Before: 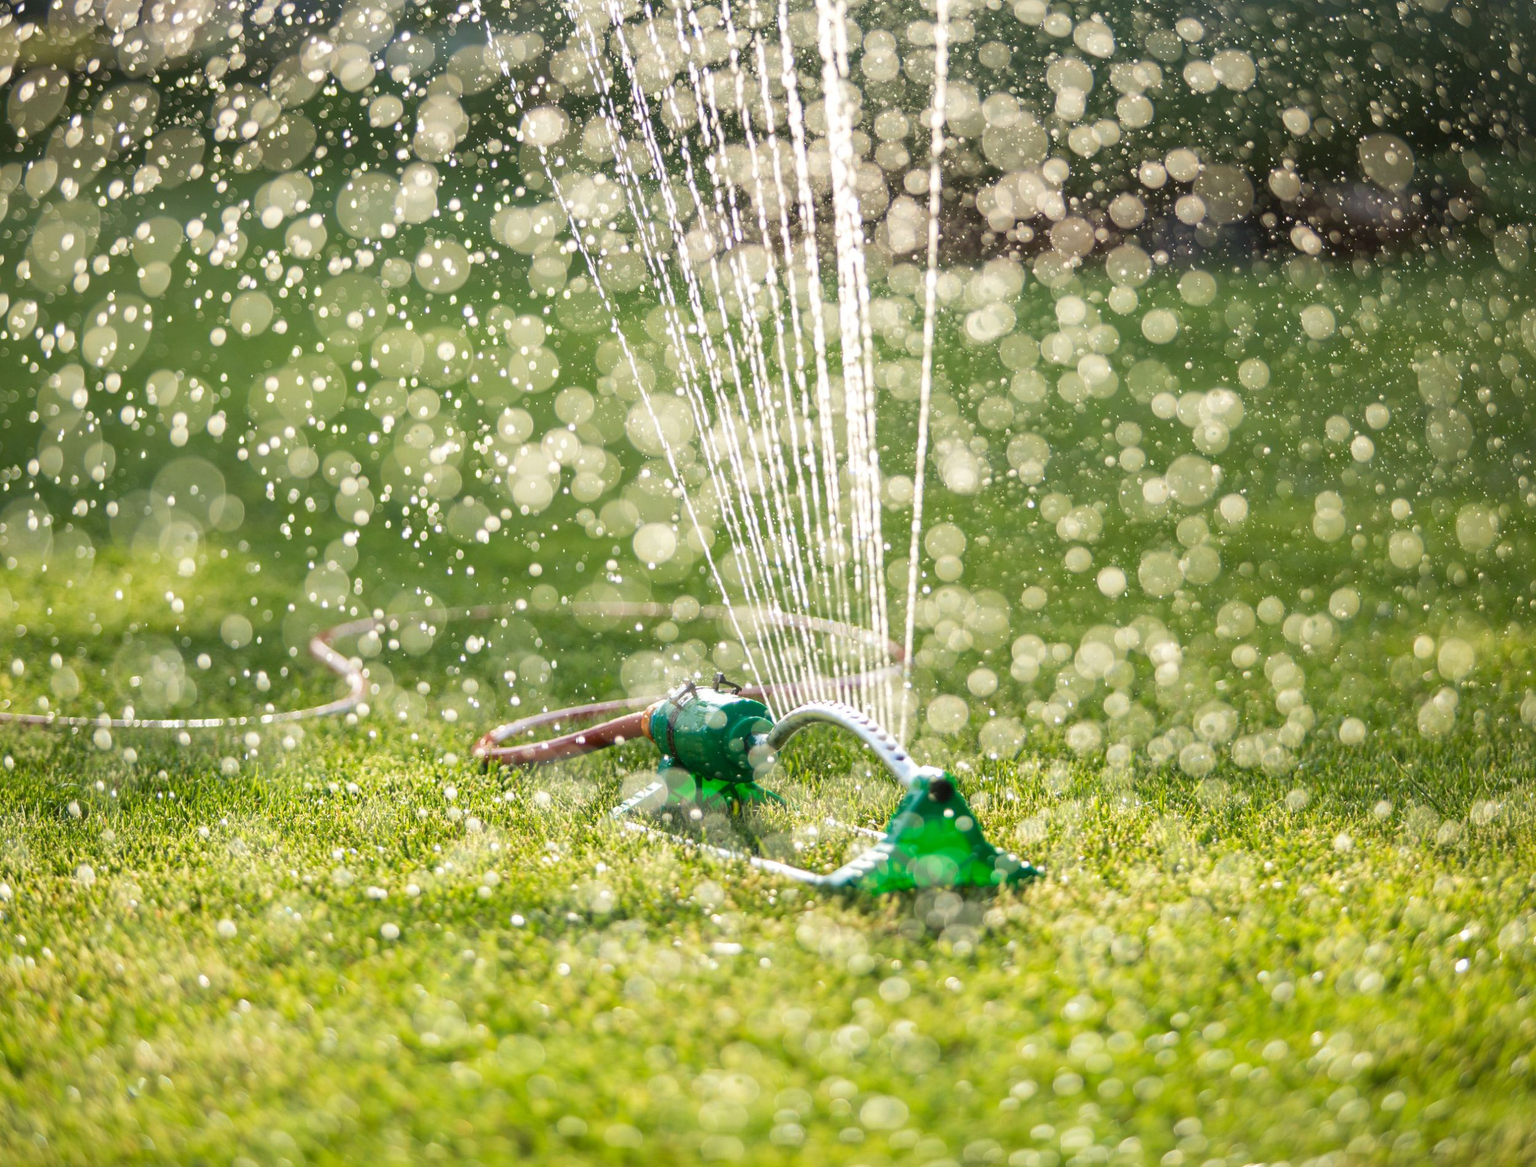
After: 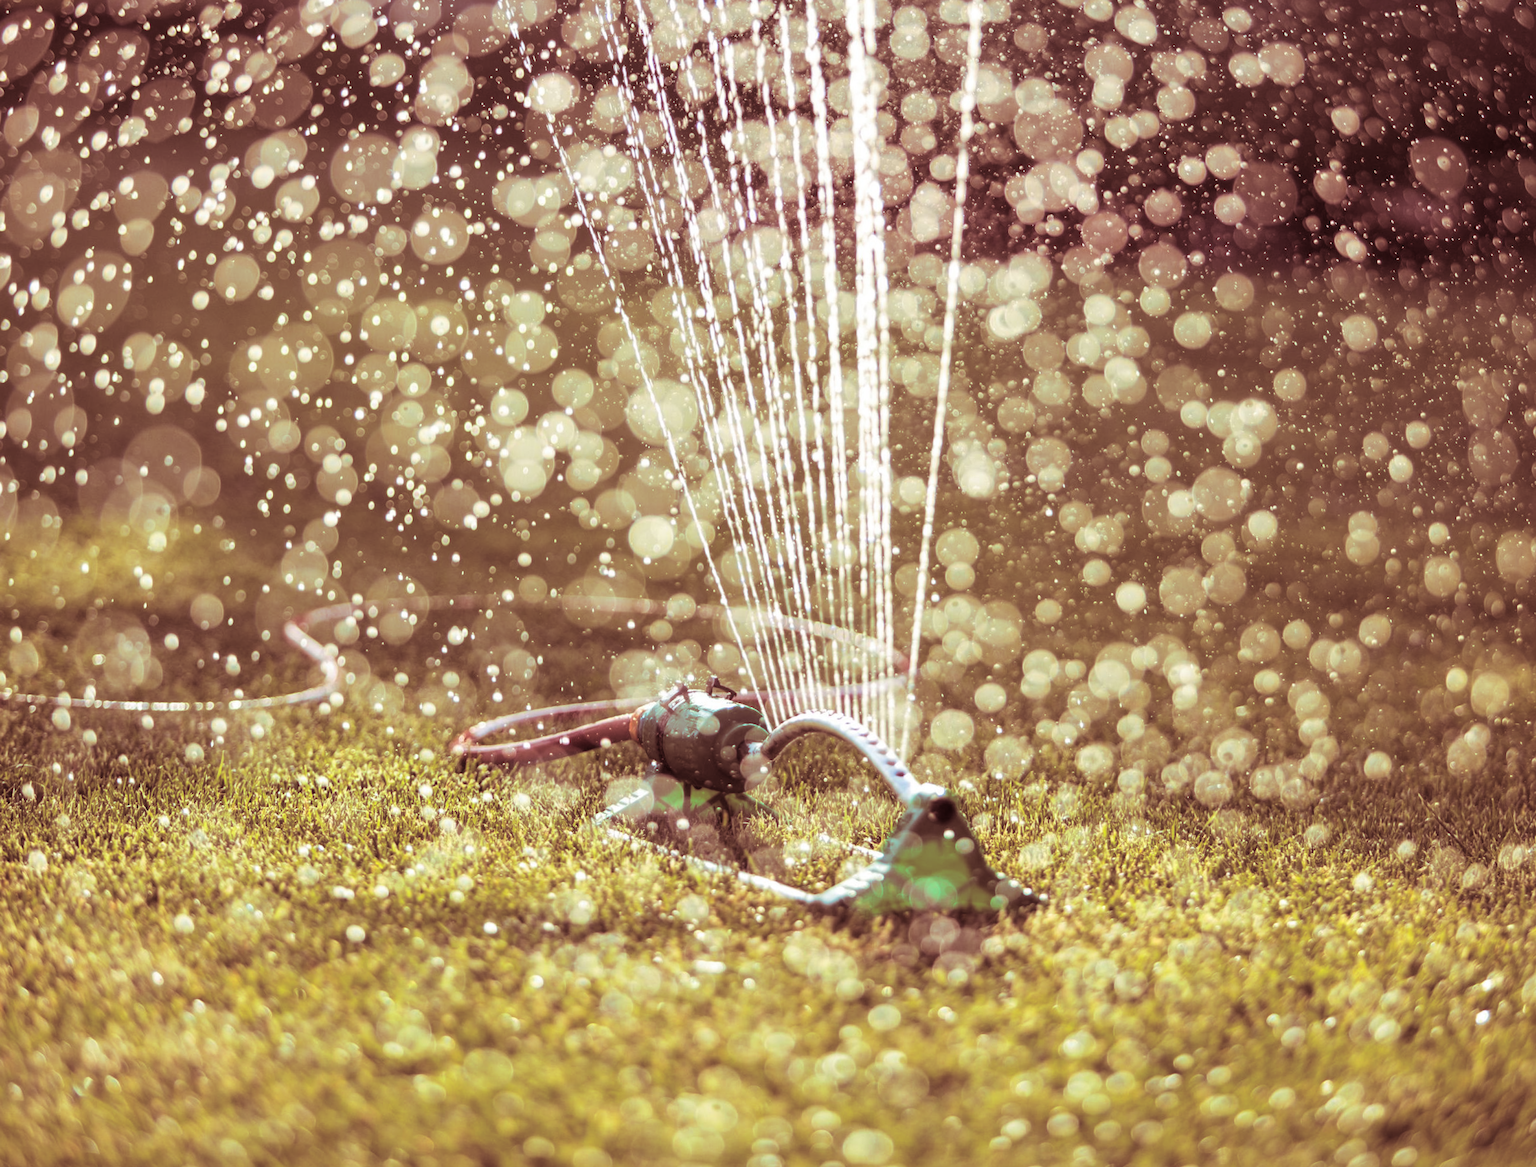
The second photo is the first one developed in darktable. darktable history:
crop and rotate: angle -2.38°
split-toning: highlights › saturation 0, balance -61.83
